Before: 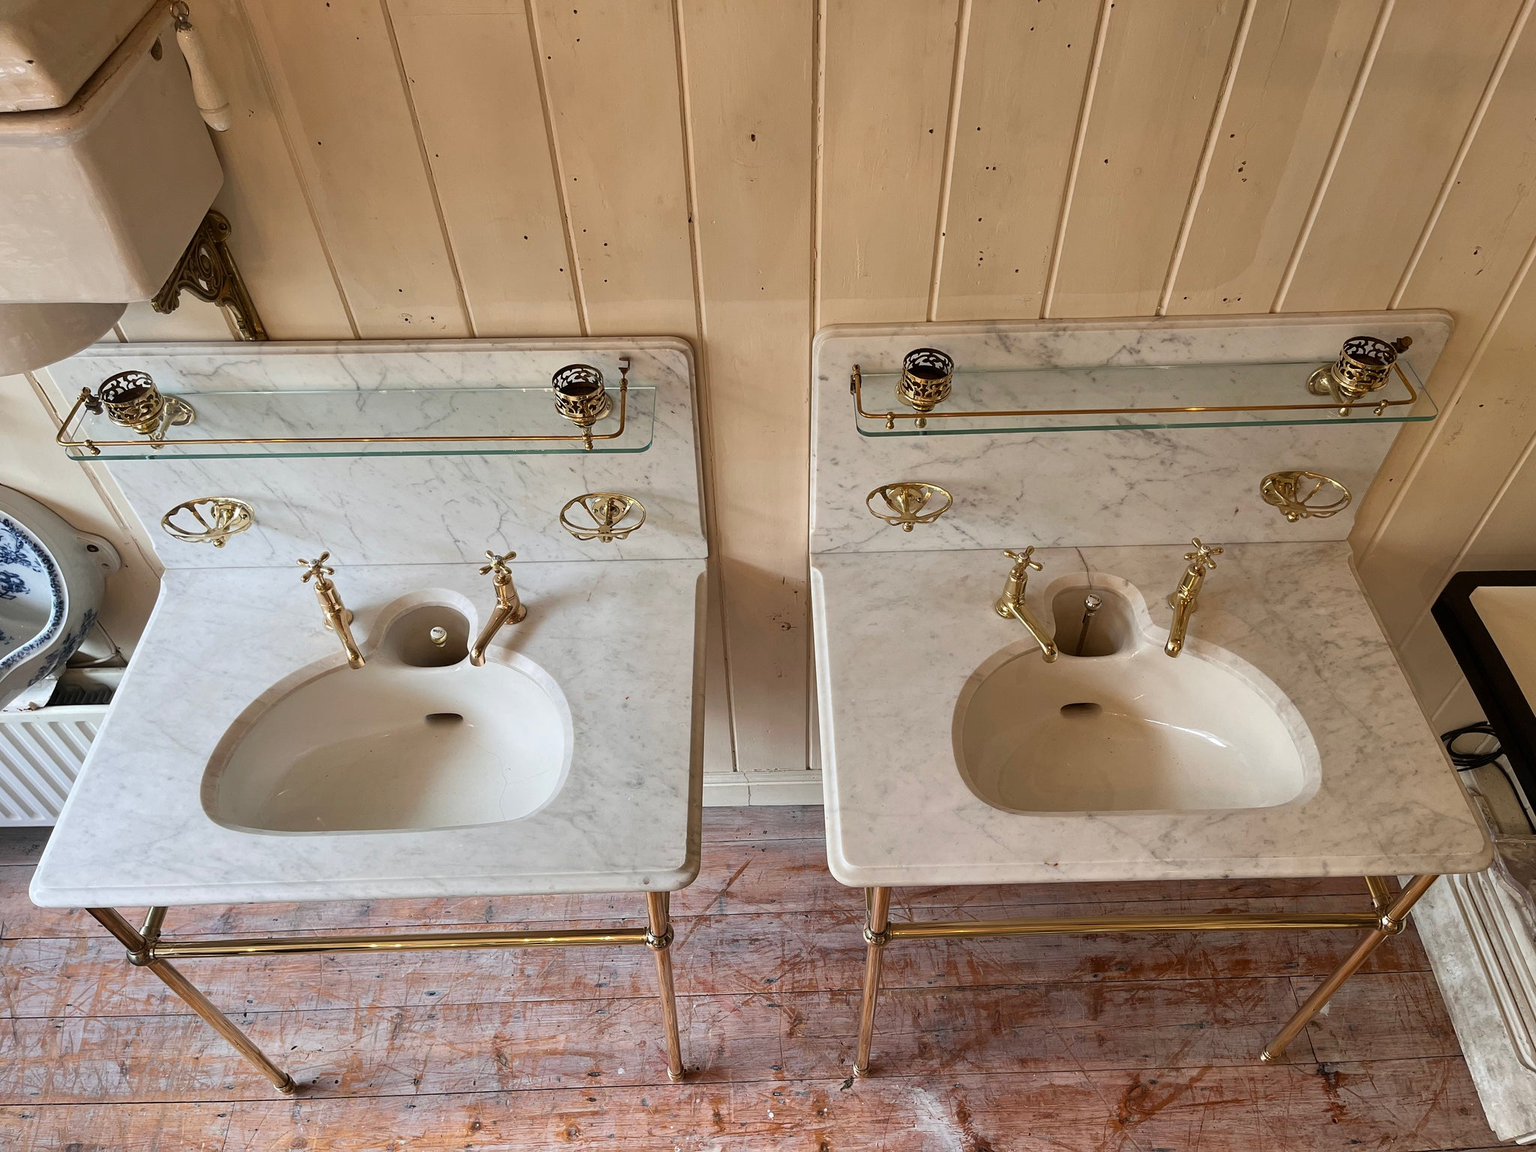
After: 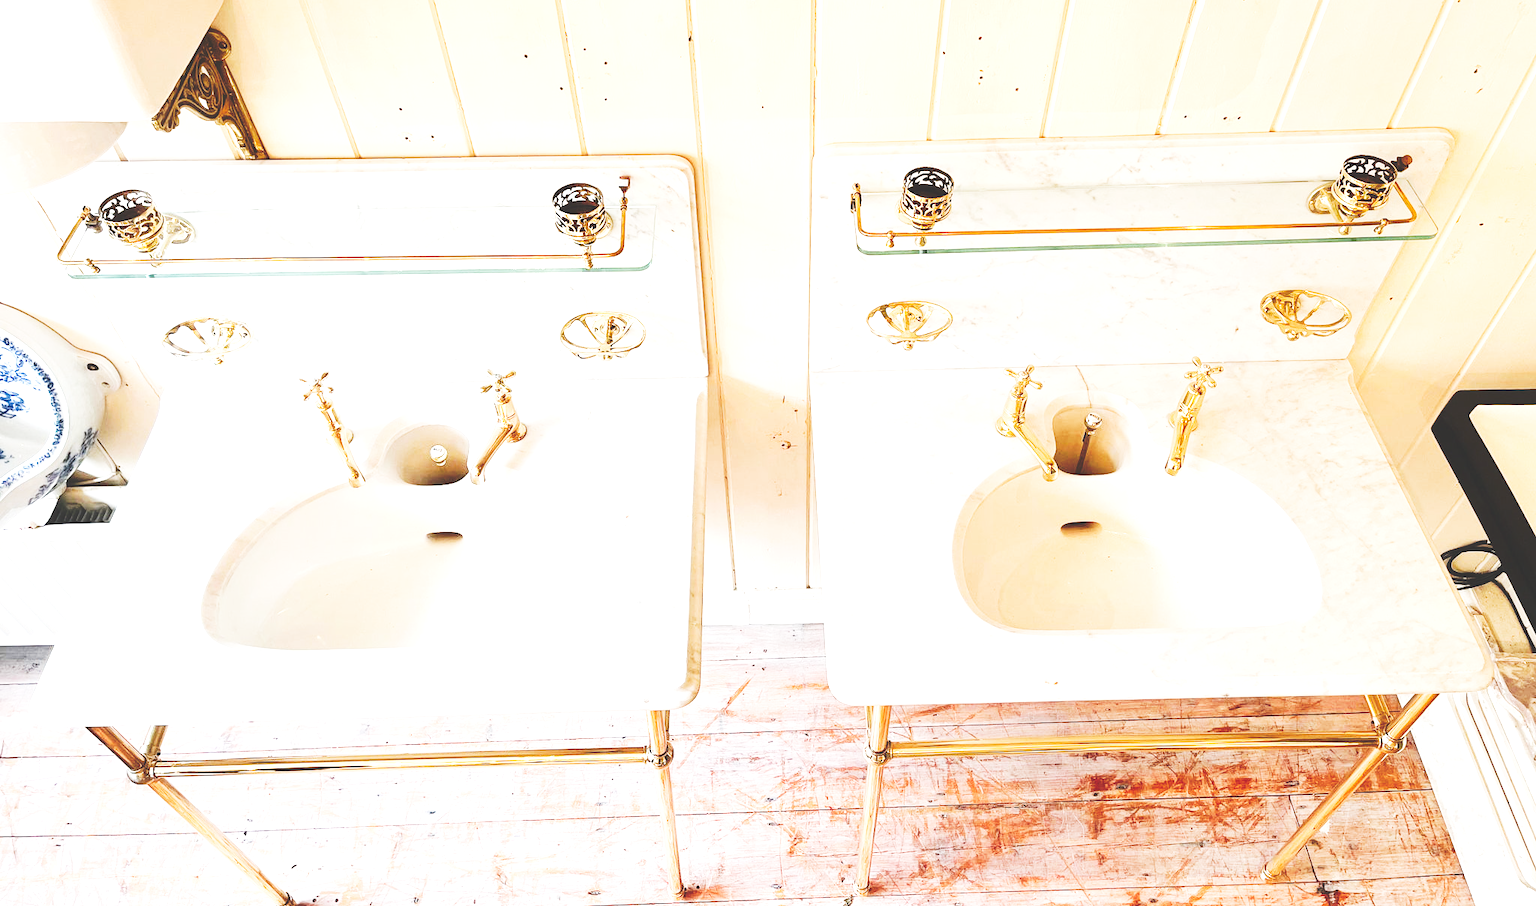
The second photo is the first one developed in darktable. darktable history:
crop and rotate: top 15.774%, bottom 5.506%
exposure: black level correction 0, exposure 1.9 EV, compensate highlight preservation false
tone curve: curves: ch0 [(0, 0) (0.003, 0.203) (0.011, 0.203) (0.025, 0.21) (0.044, 0.22) (0.069, 0.231) (0.1, 0.243) (0.136, 0.255) (0.177, 0.277) (0.224, 0.305) (0.277, 0.346) (0.335, 0.412) (0.399, 0.492) (0.468, 0.571) (0.543, 0.658) (0.623, 0.75) (0.709, 0.837) (0.801, 0.905) (0.898, 0.955) (1, 1)], preserve colors none
base curve: curves: ch0 [(0, 0) (0.036, 0.025) (0.121, 0.166) (0.206, 0.329) (0.605, 0.79) (1, 1)], preserve colors none
